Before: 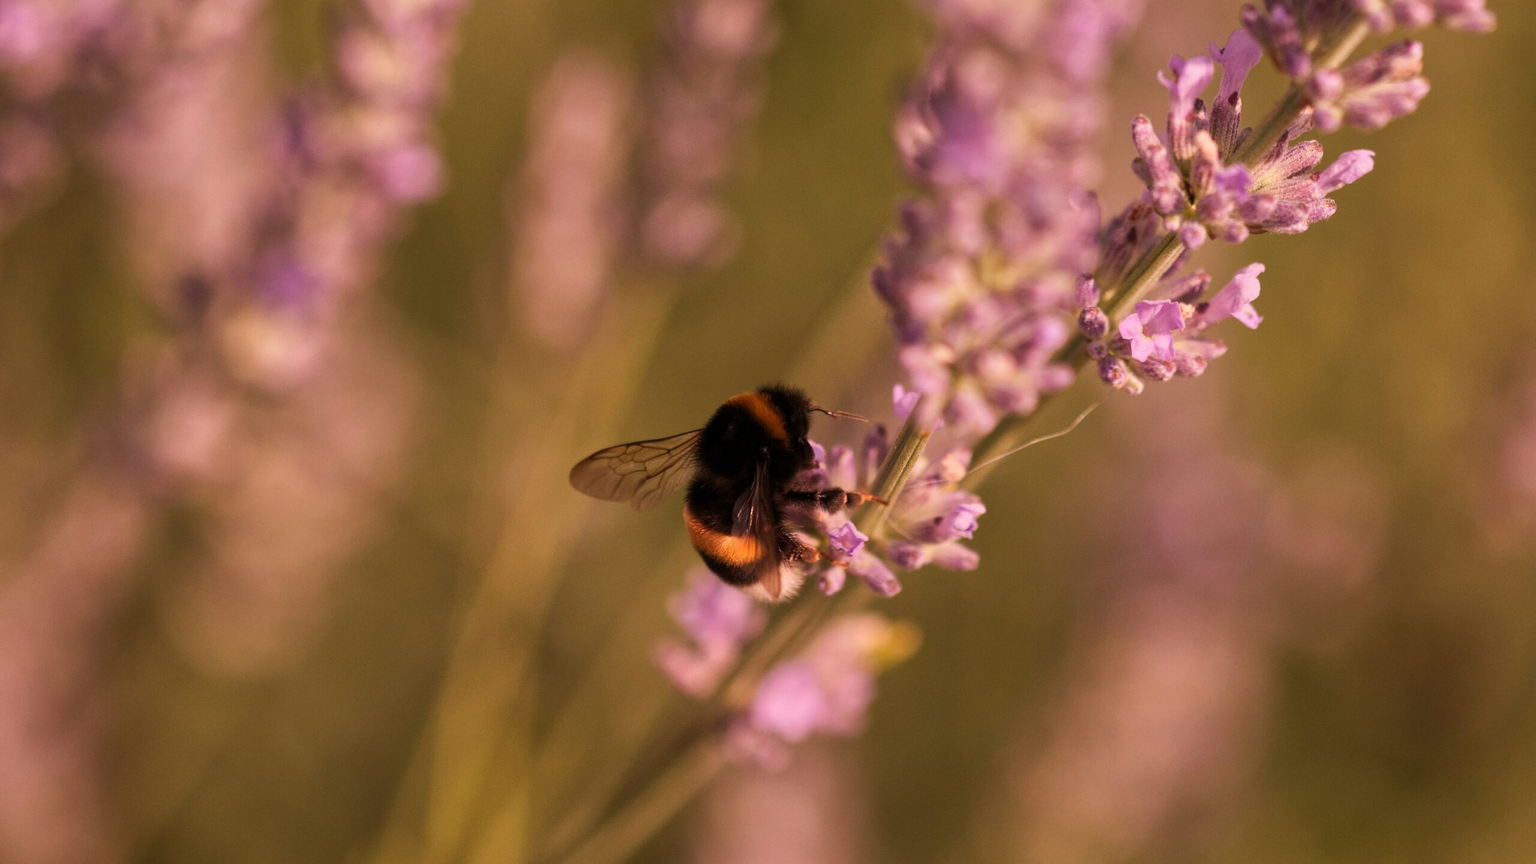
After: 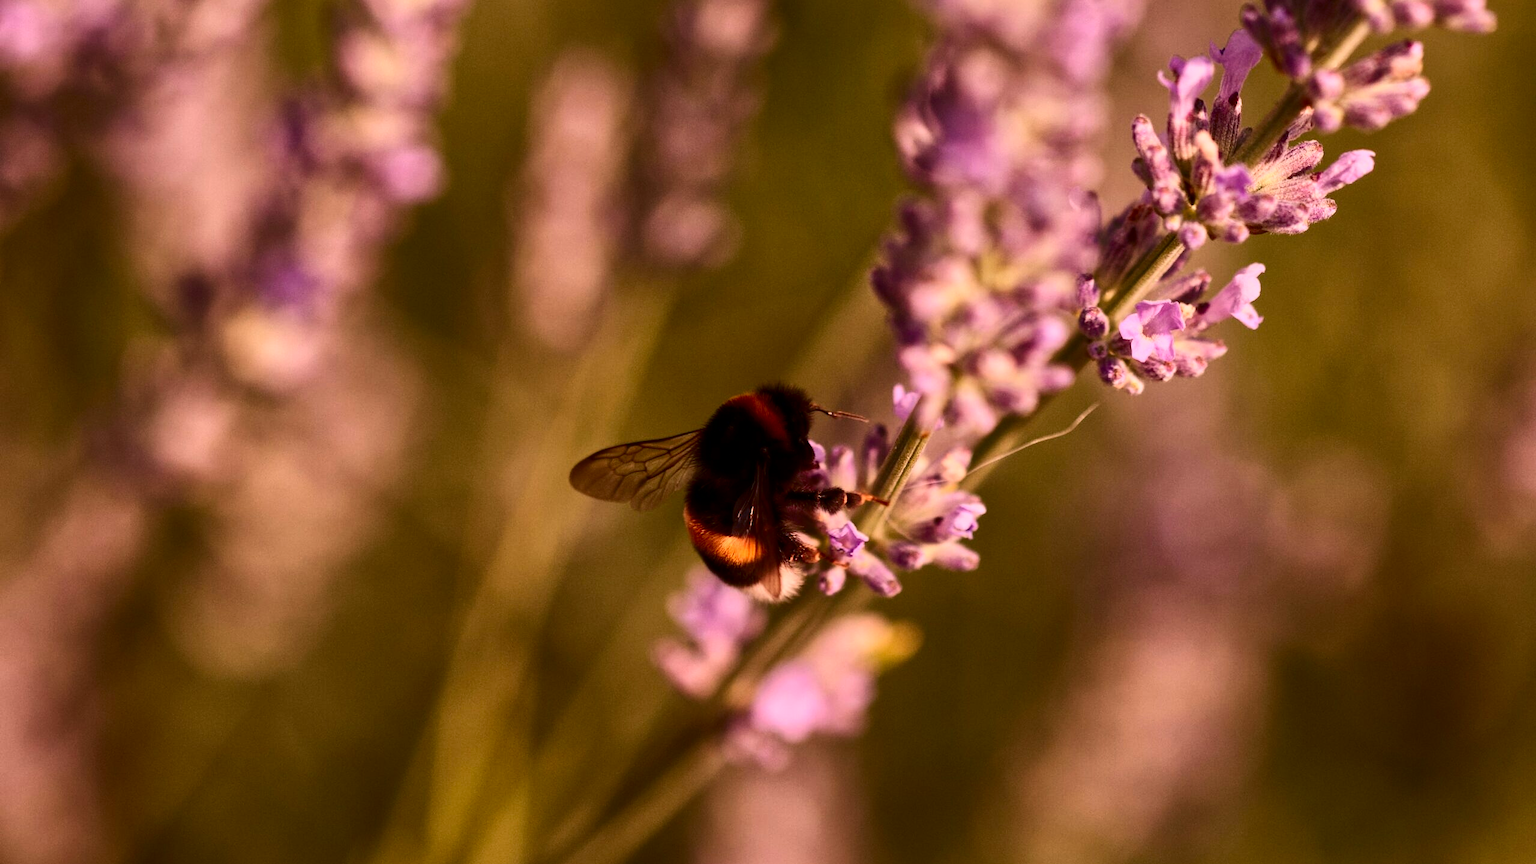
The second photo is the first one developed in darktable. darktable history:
shadows and highlights: shadows 25.82, highlights -24.42
contrast brightness saturation: contrast 0.319, brightness -0.075, saturation 0.174
